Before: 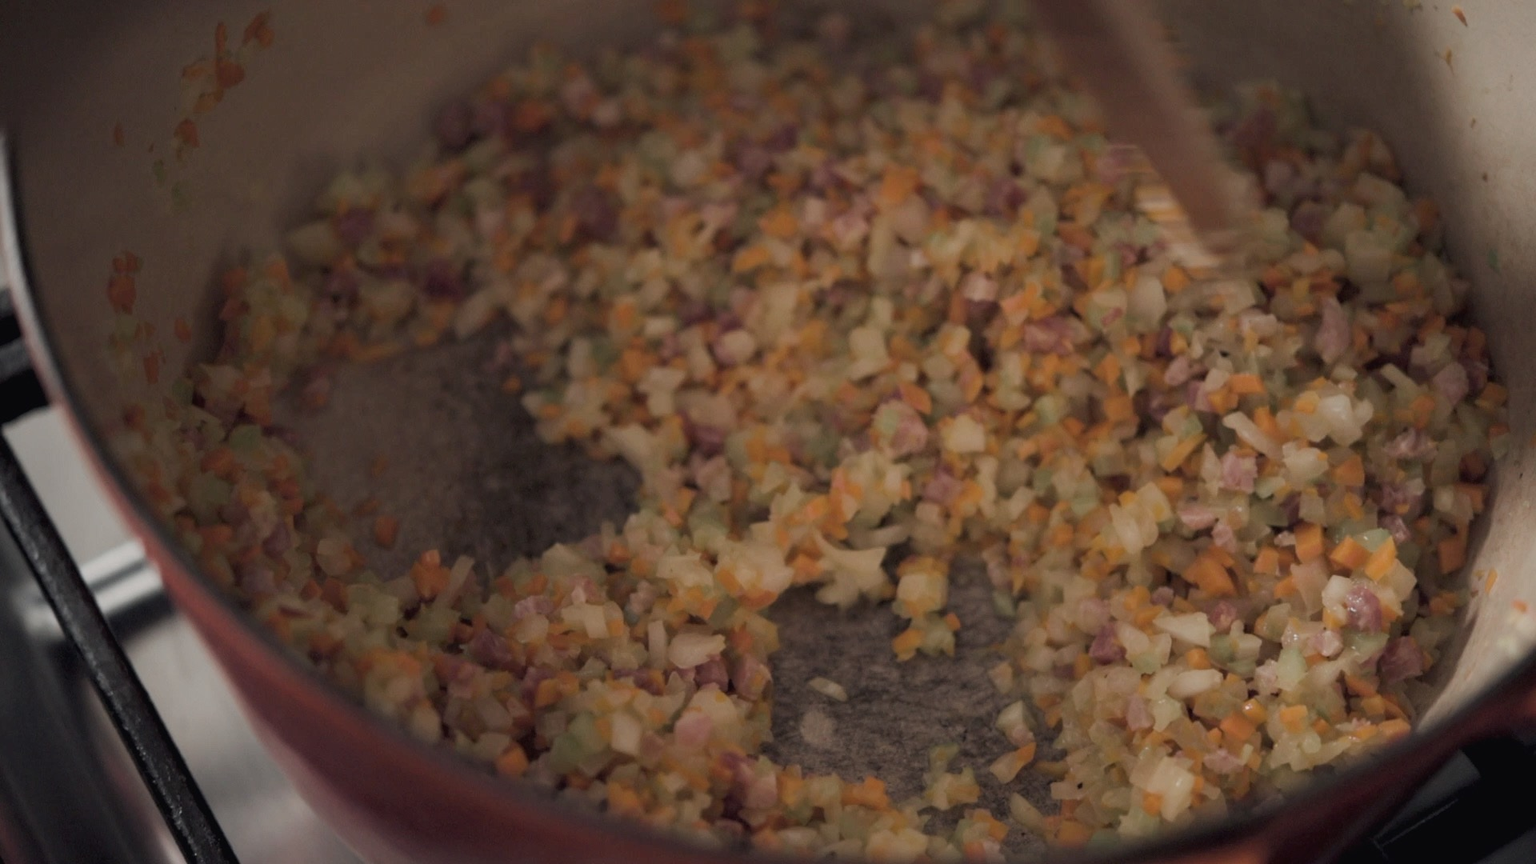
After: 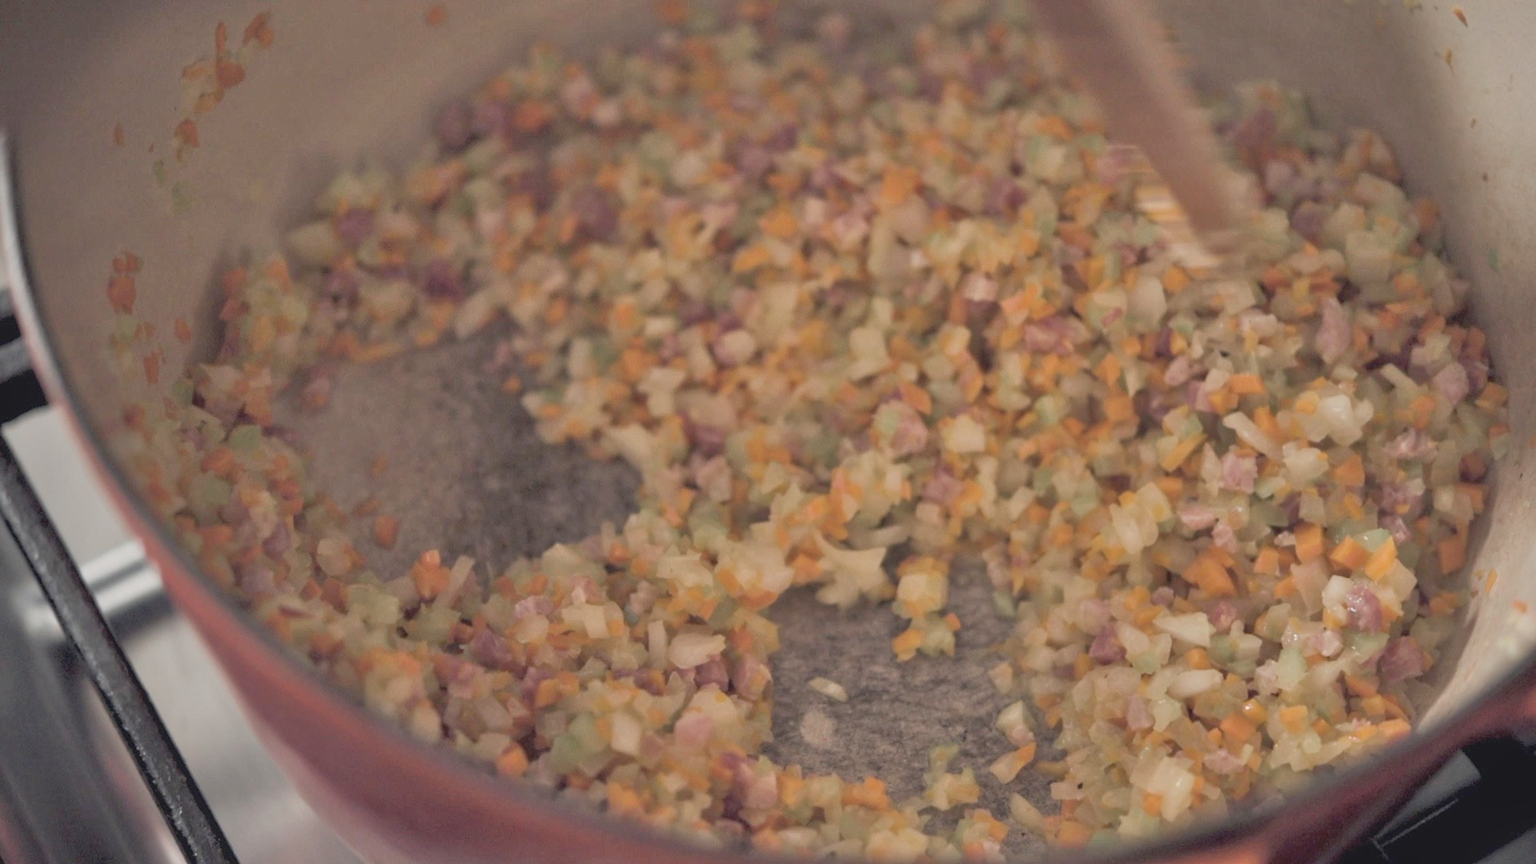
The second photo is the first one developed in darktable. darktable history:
tone equalizer: -7 EV 0.164 EV, -6 EV 0.614 EV, -5 EV 1.13 EV, -4 EV 1.36 EV, -3 EV 1.14 EV, -2 EV 0.6 EV, -1 EV 0.152 EV
